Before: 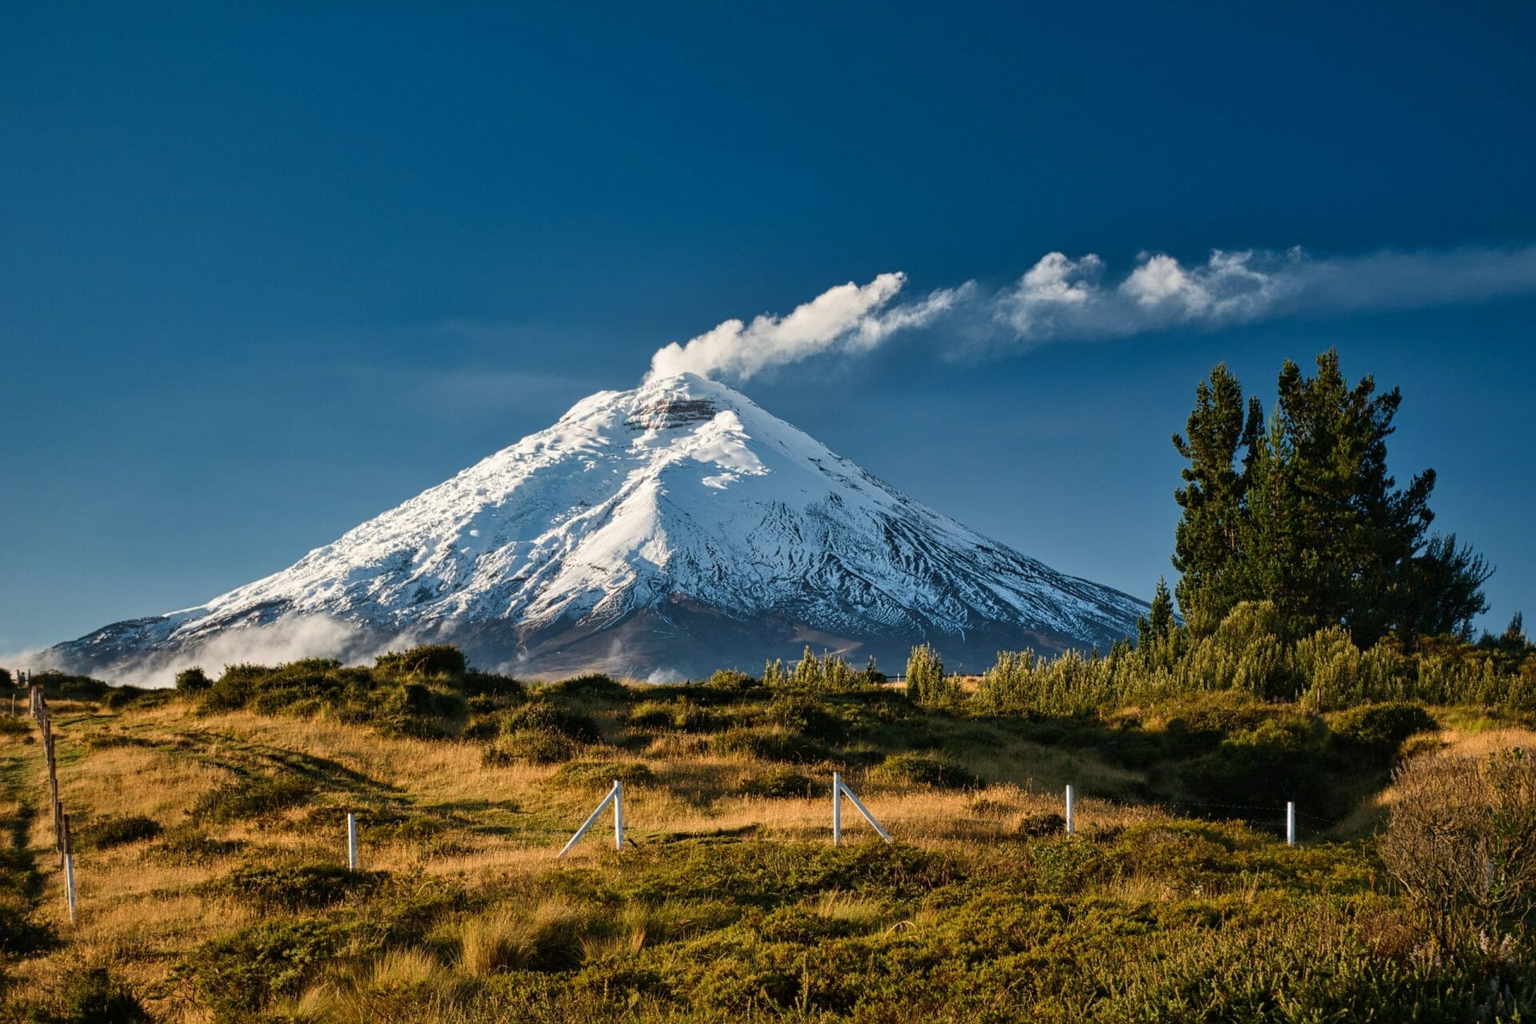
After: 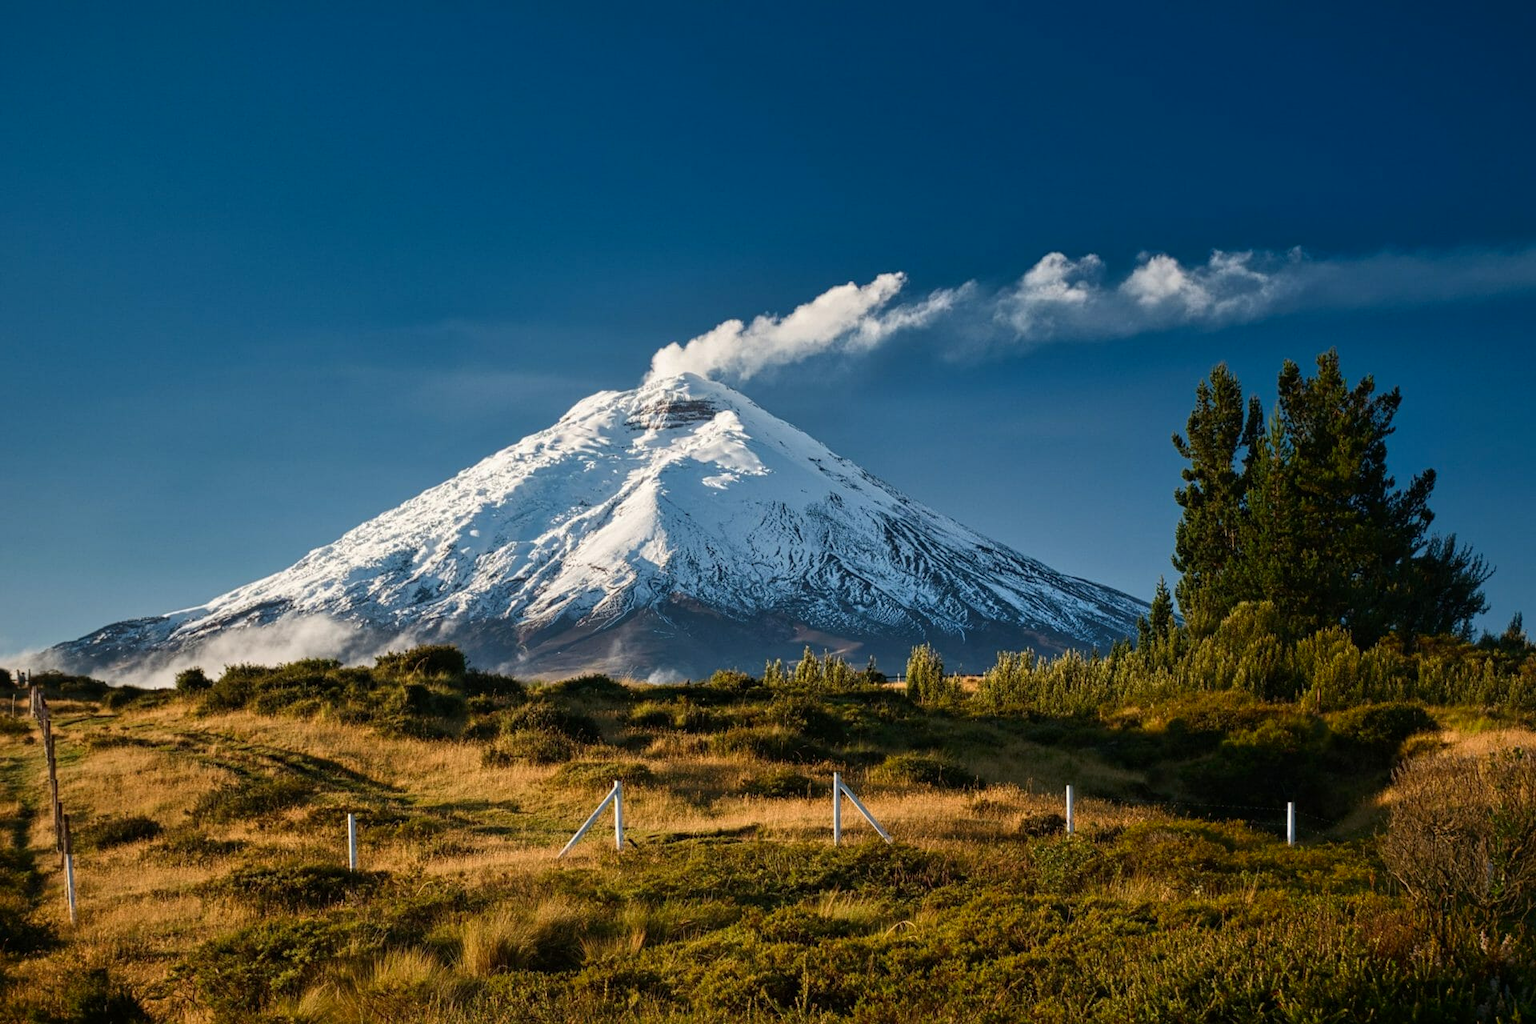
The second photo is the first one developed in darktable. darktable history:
shadows and highlights: shadows -41.08, highlights 64.37, soften with gaussian
